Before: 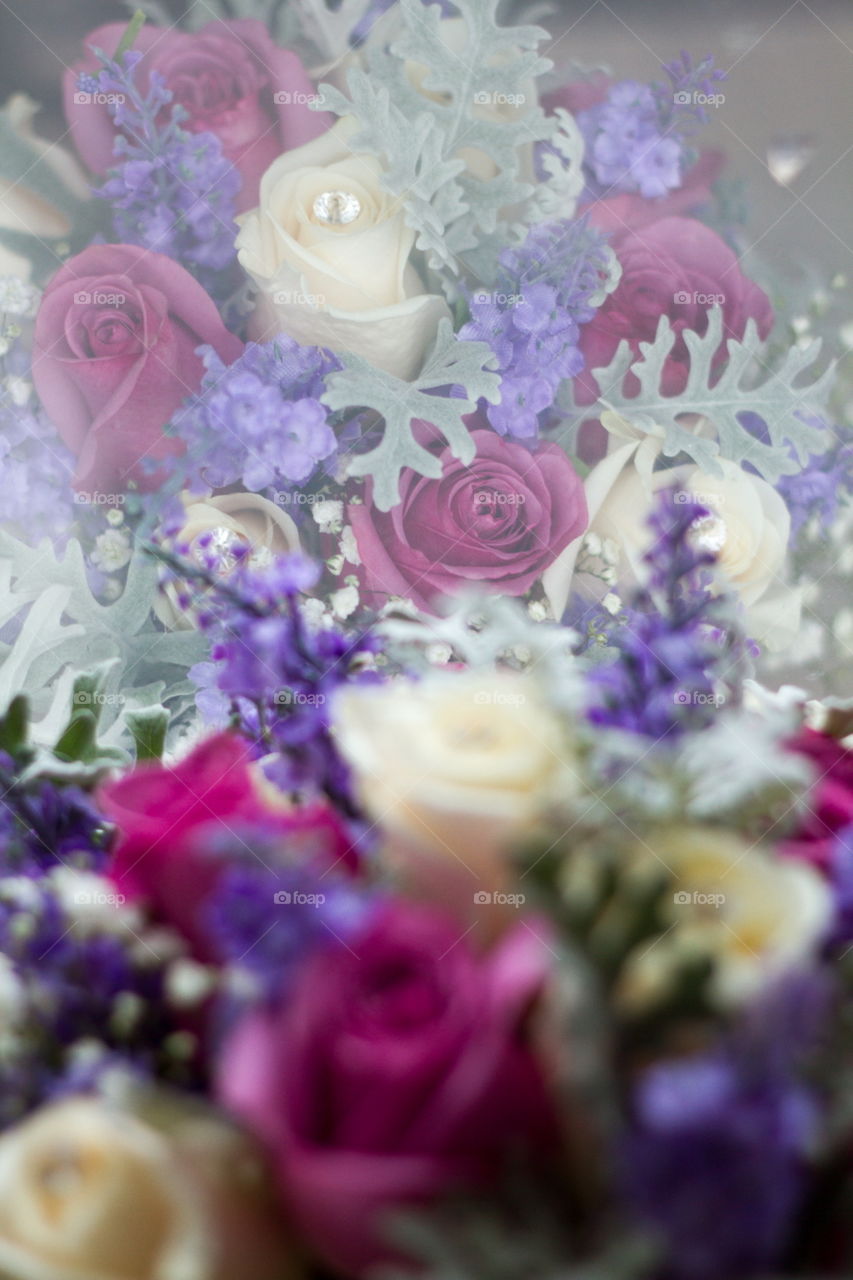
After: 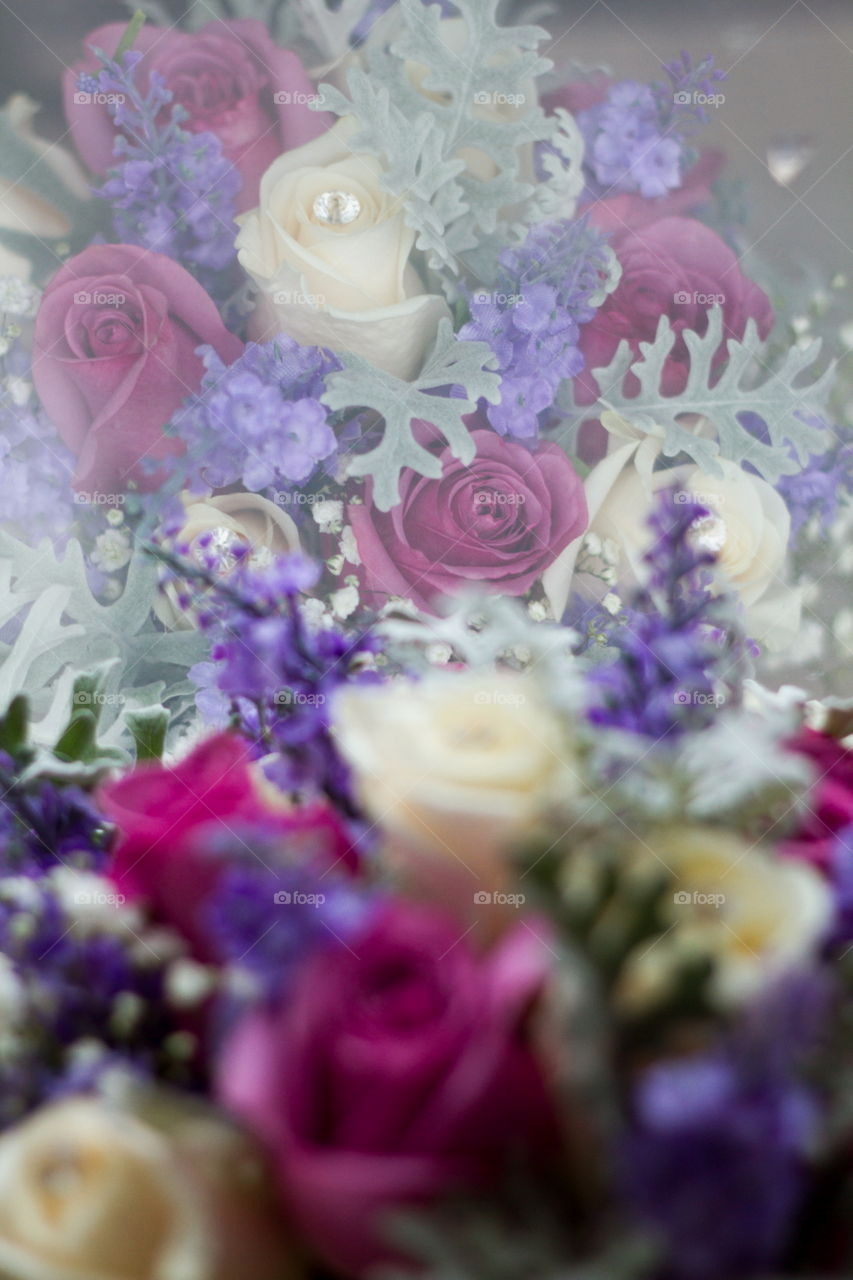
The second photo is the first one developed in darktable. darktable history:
exposure: black level correction 0.001, exposure -0.122 EV, compensate exposure bias true, compensate highlight preservation false
